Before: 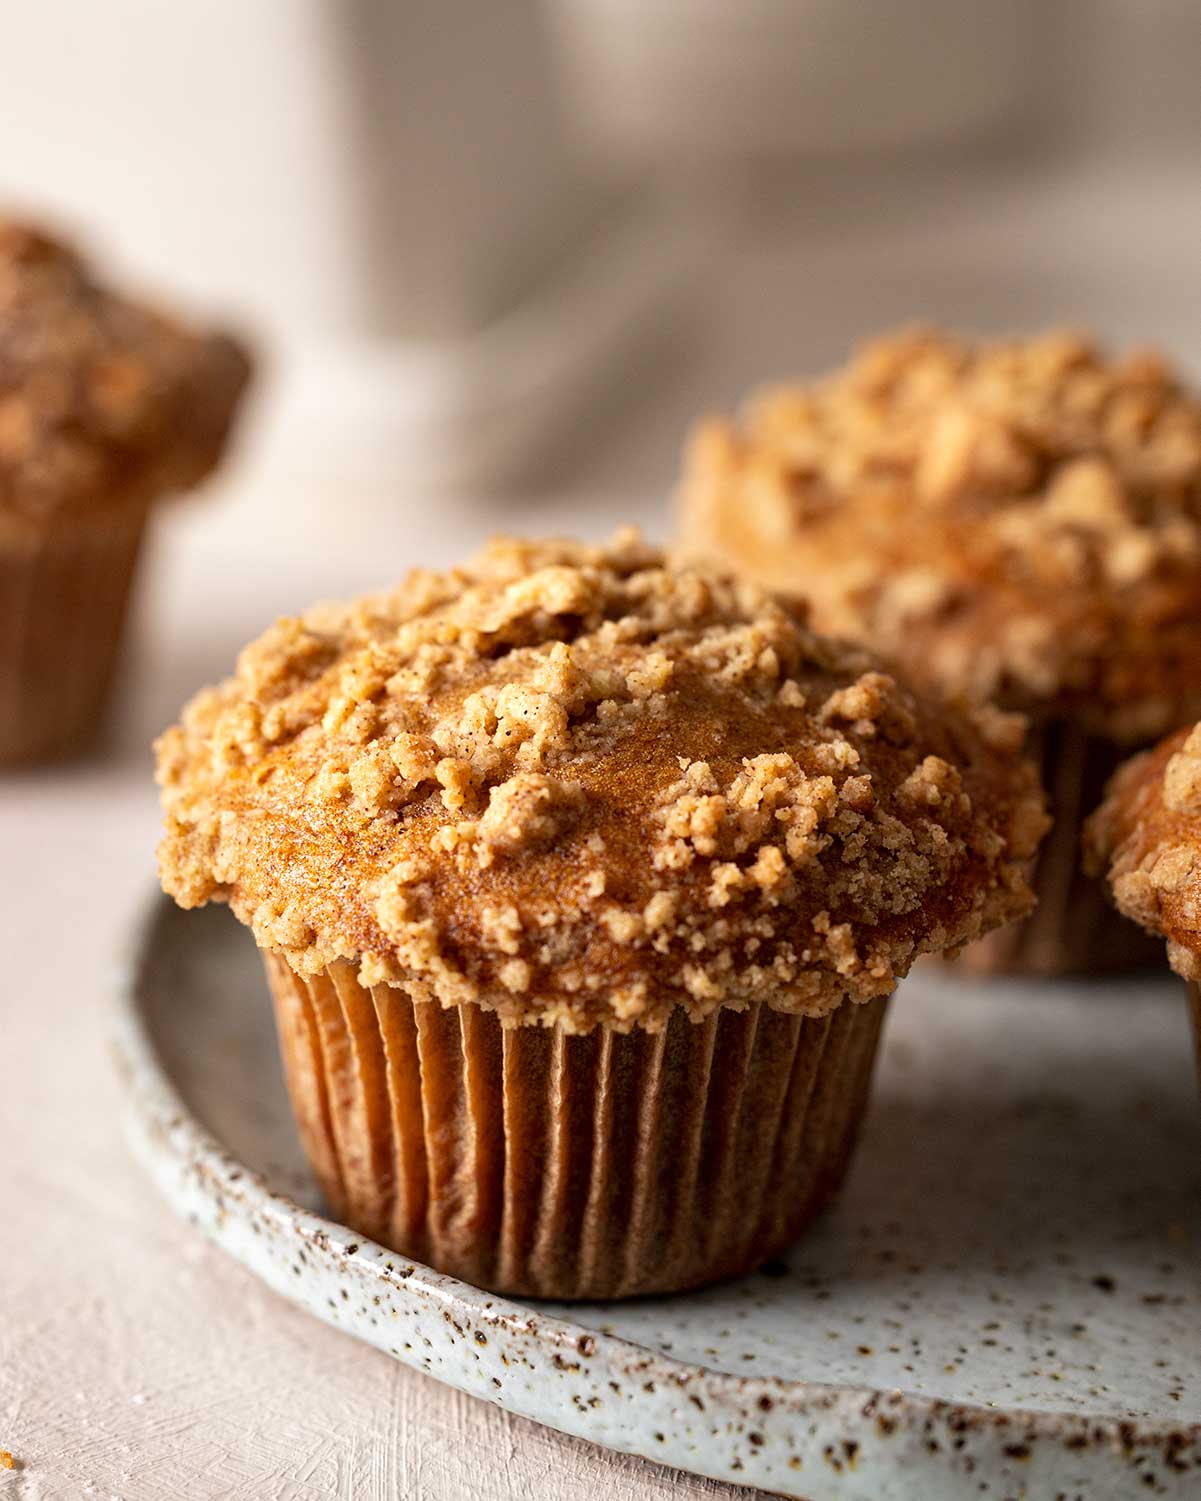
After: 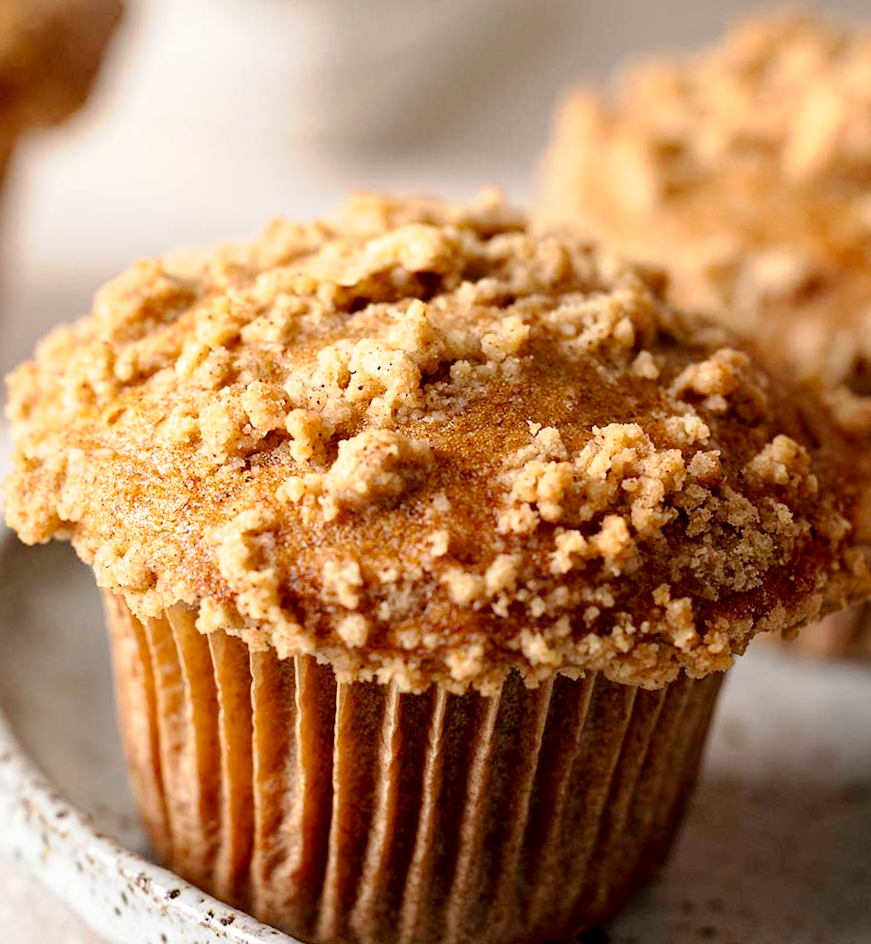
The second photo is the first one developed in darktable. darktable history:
crop and rotate: angle -3.37°, left 9.79%, top 20.73%, right 12.42%, bottom 11.82%
tone curve: curves: ch0 [(0, 0) (0.003, 0.004) (0.011, 0.015) (0.025, 0.033) (0.044, 0.058) (0.069, 0.091) (0.1, 0.131) (0.136, 0.178) (0.177, 0.232) (0.224, 0.294) (0.277, 0.362) (0.335, 0.434) (0.399, 0.512) (0.468, 0.582) (0.543, 0.646) (0.623, 0.713) (0.709, 0.783) (0.801, 0.876) (0.898, 0.938) (1, 1)], preserve colors none
exposure: black level correction 0.001, compensate highlight preservation false
